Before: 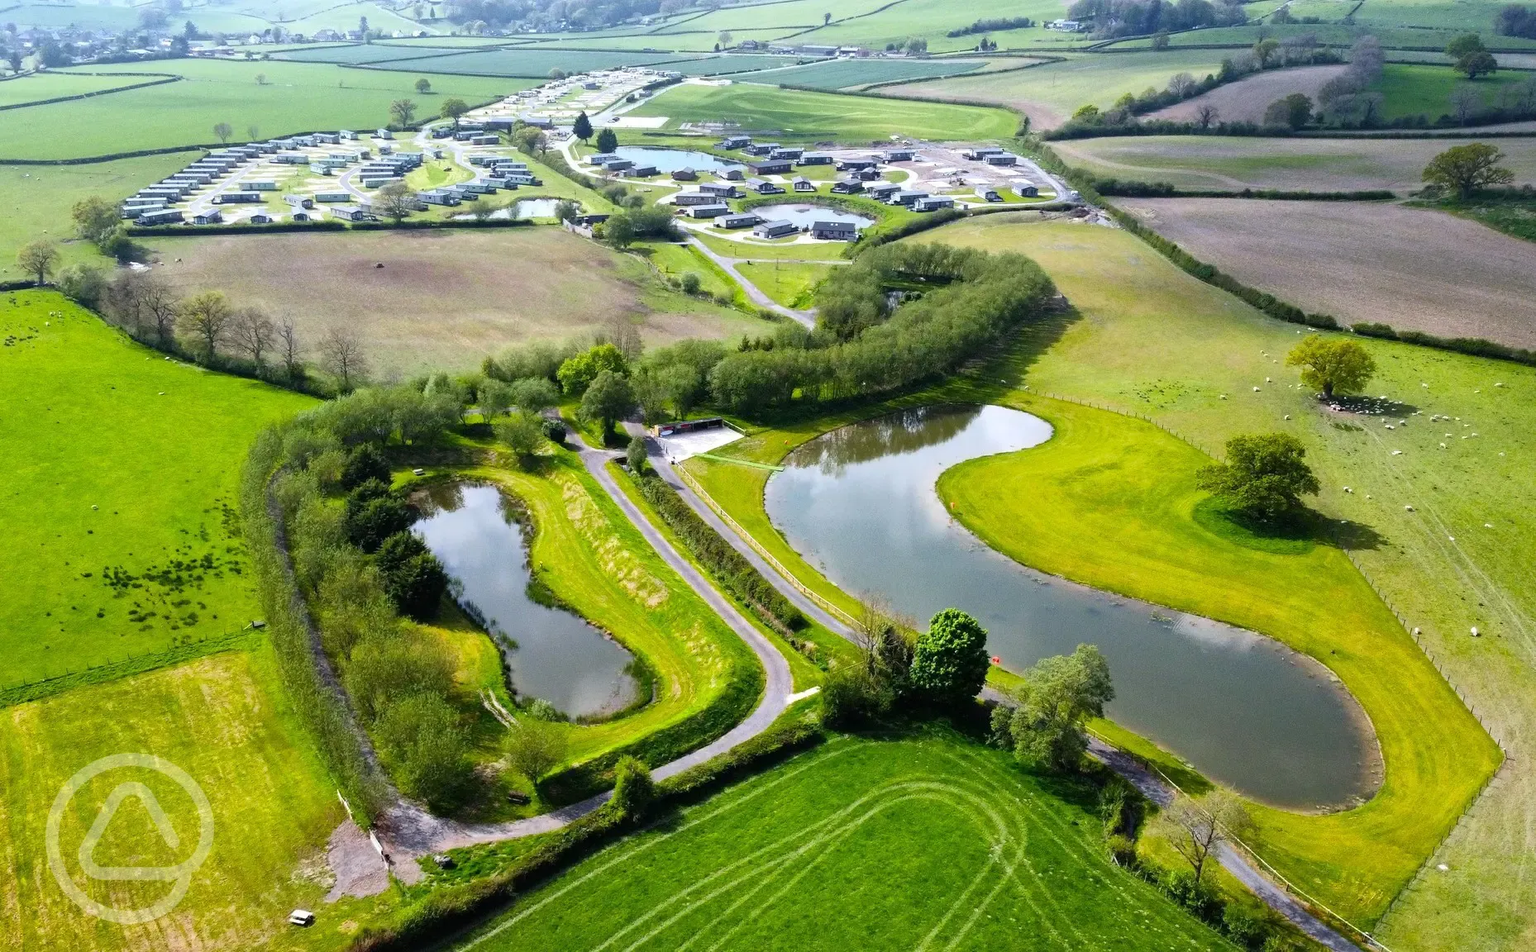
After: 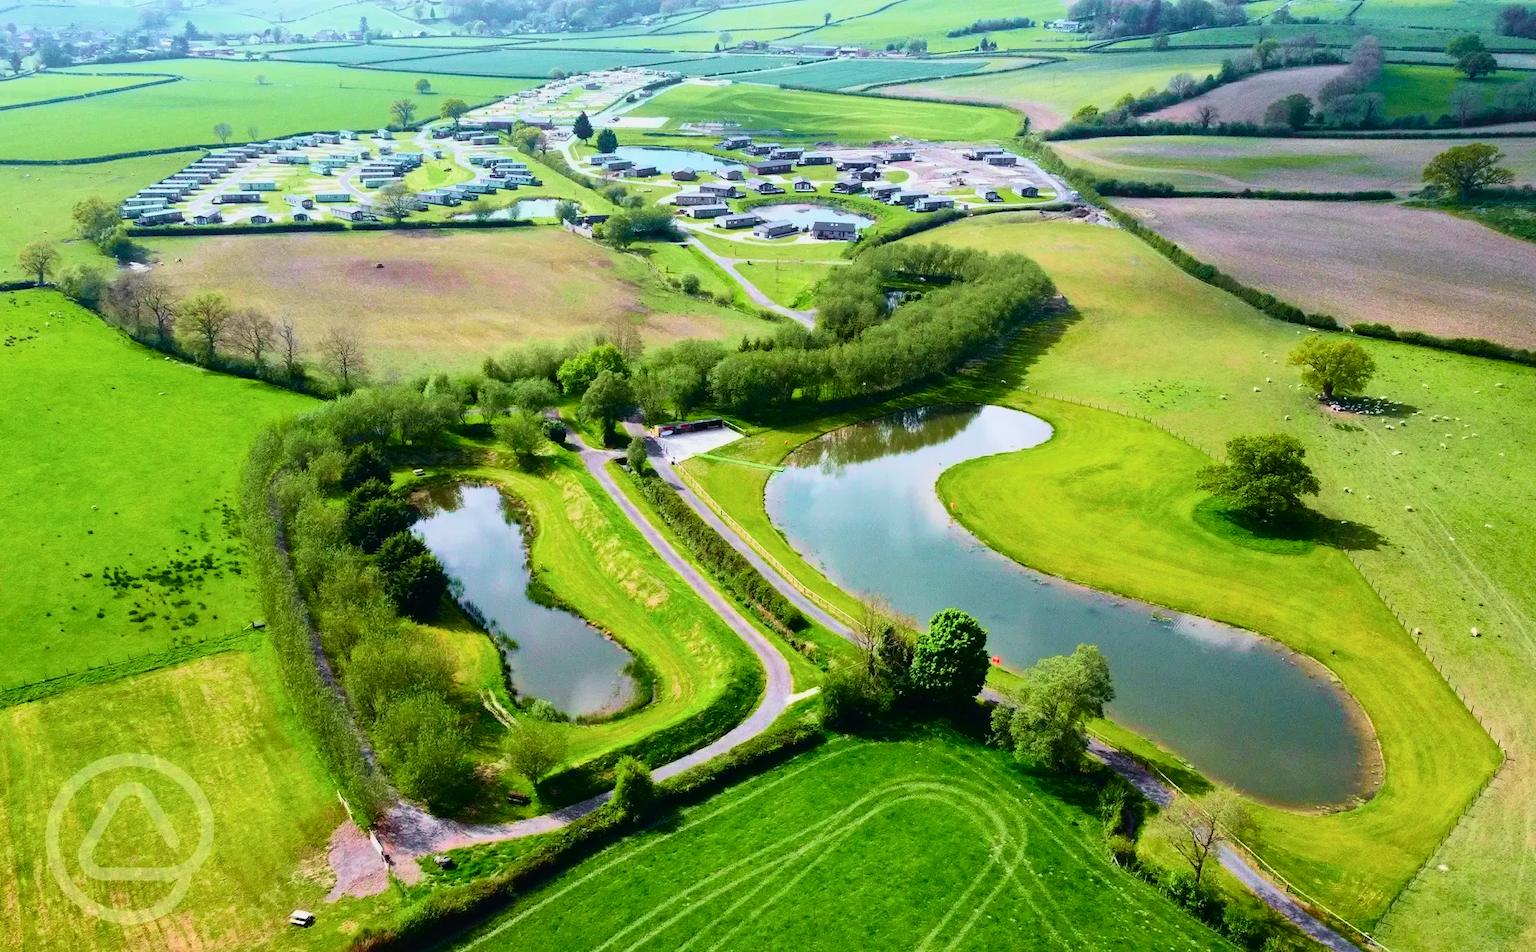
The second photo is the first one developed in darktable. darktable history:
velvia: on, module defaults
tone curve: curves: ch0 [(0, 0.012) (0.052, 0.04) (0.107, 0.086) (0.269, 0.266) (0.471, 0.503) (0.731, 0.771) (0.921, 0.909) (0.999, 0.951)]; ch1 [(0, 0) (0.339, 0.298) (0.402, 0.363) (0.444, 0.415) (0.485, 0.469) (0.494, 0.493) (0.504, 0.501) (0.525, 0.534) (0.555, 0.593) (0.594, 0.648) (1, 1)]; ch2 [(0, 0) (0.48, 0.48) (0.504, 0.5) (0.535, 0.557) (0.581, 0.623) (0.649, 0.683) (0.824, 0.815) (1, 1)], color space Lab, independent channels, preserve colors none
